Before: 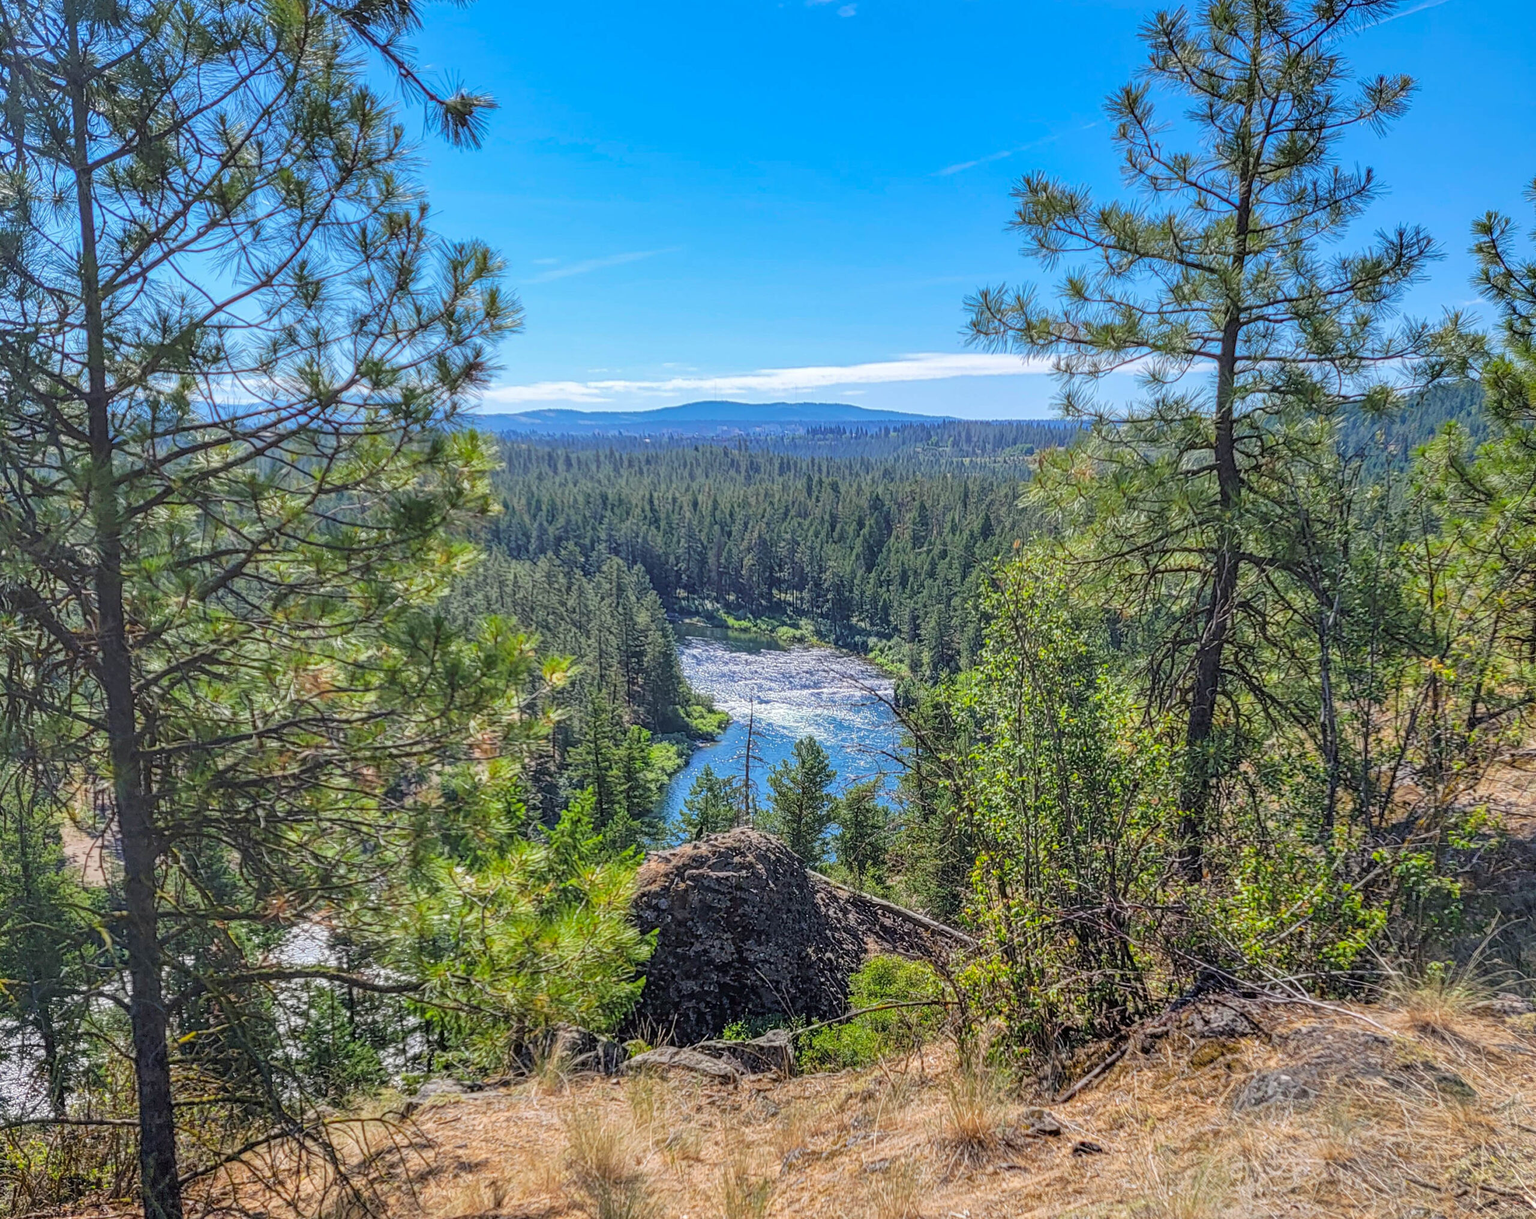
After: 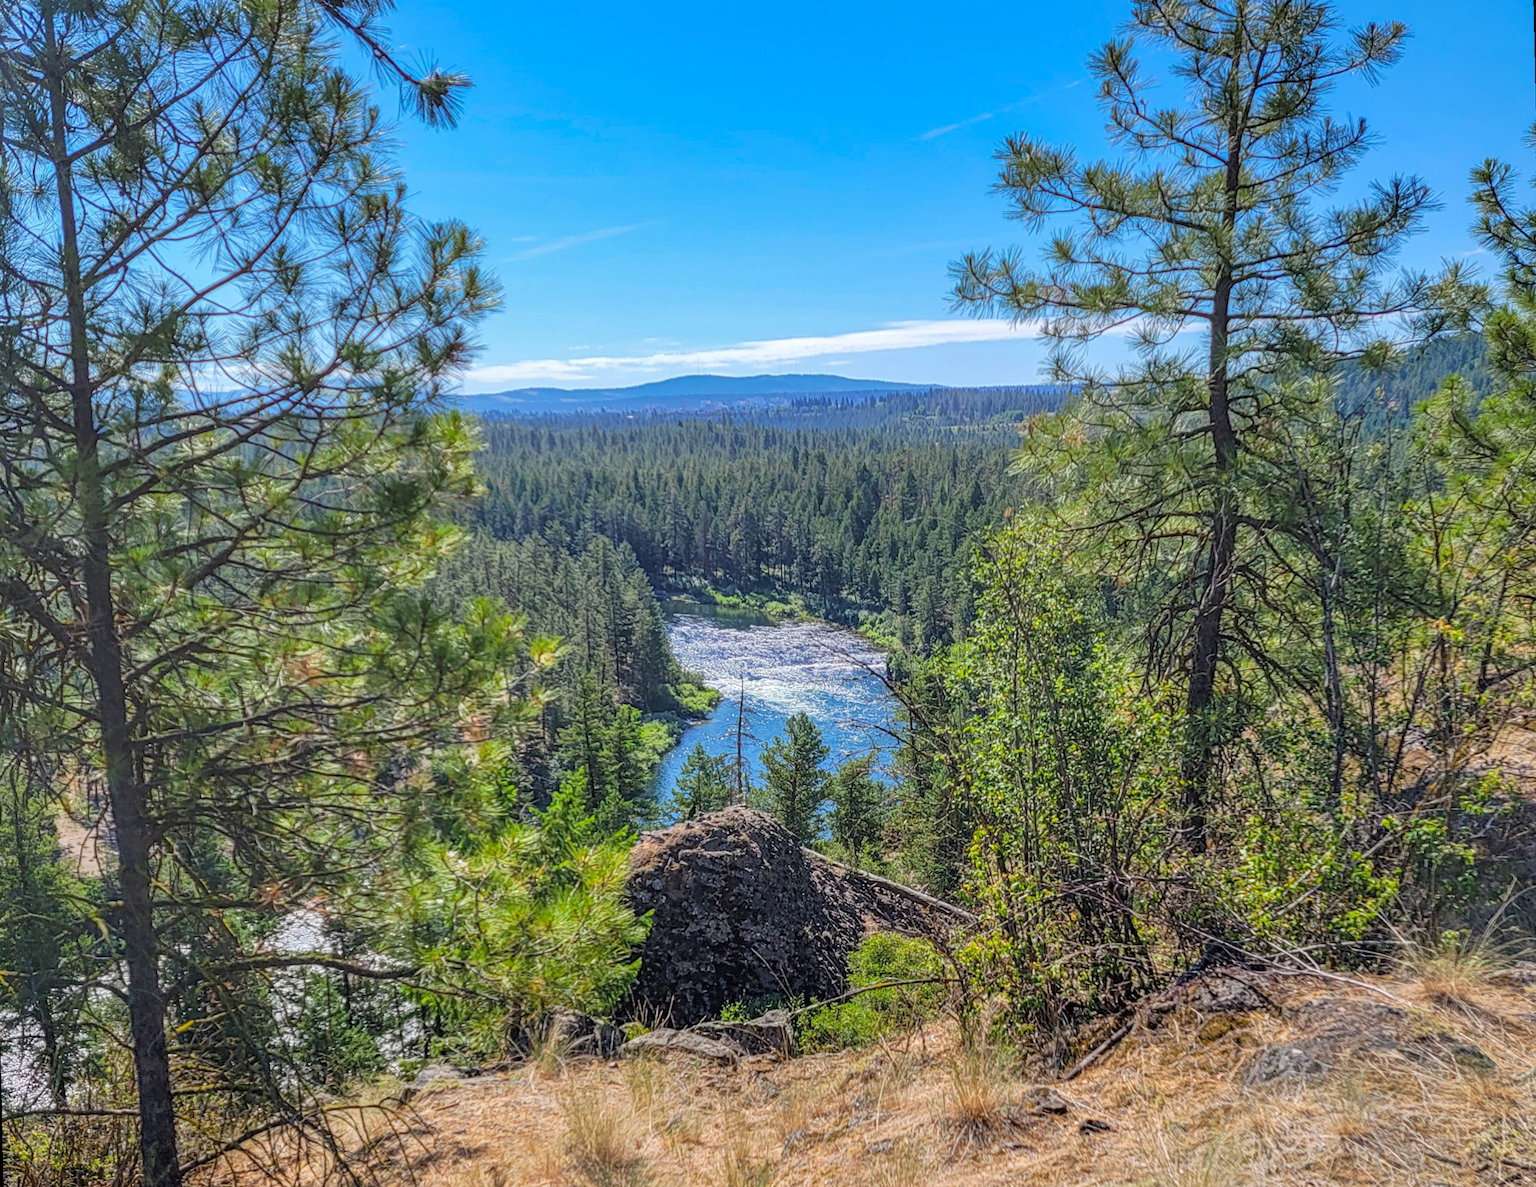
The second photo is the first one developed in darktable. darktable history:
rotate and perspective: rotation -1.32°, lens shift (horizontal) -0.031, crop left 0.015, crop right 0.985, crop top 0.047, crop bottom 0.982
bloom: size 3%, threshold 100%, strength 0%
